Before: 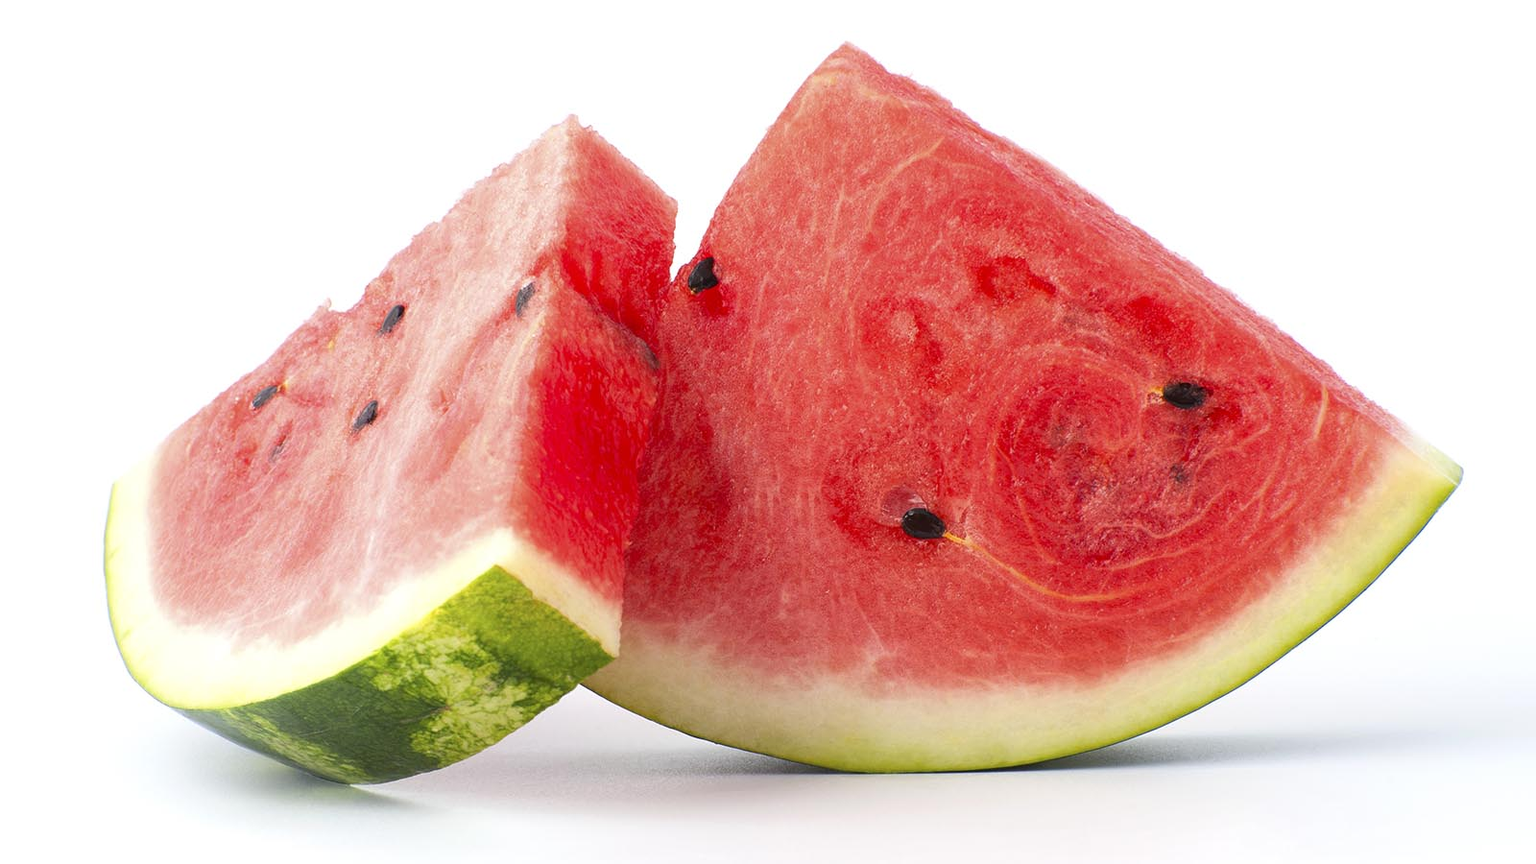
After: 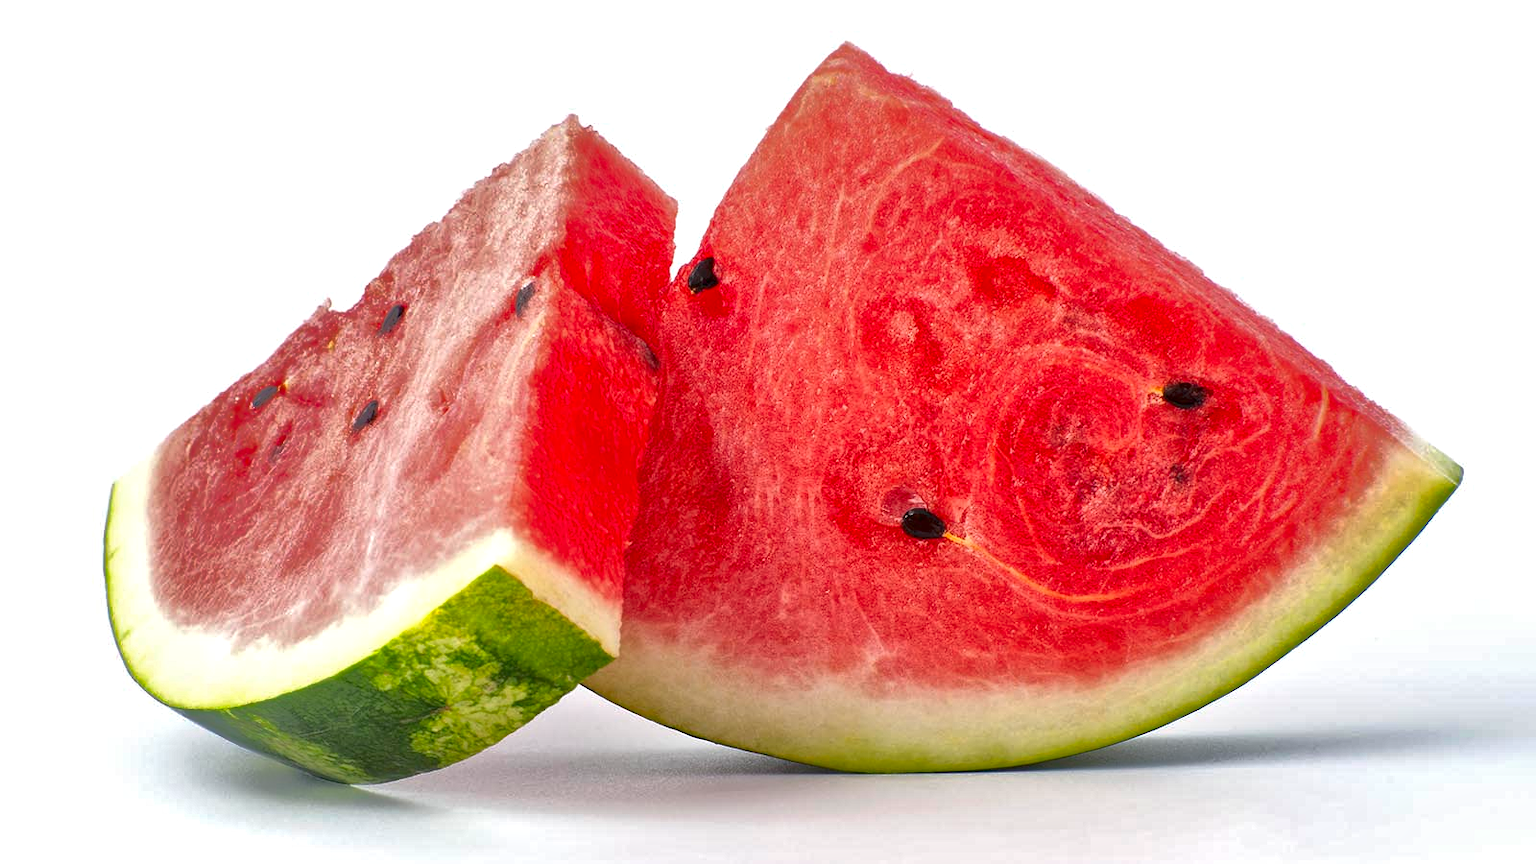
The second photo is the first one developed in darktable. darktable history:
vibrance: vibrance 20%
local contrast: mode bilateral grid, contrast 20, coarseness 19, detail 163%, midtone range 0.2
shadows and highlights: shadows 40, highlights -60
